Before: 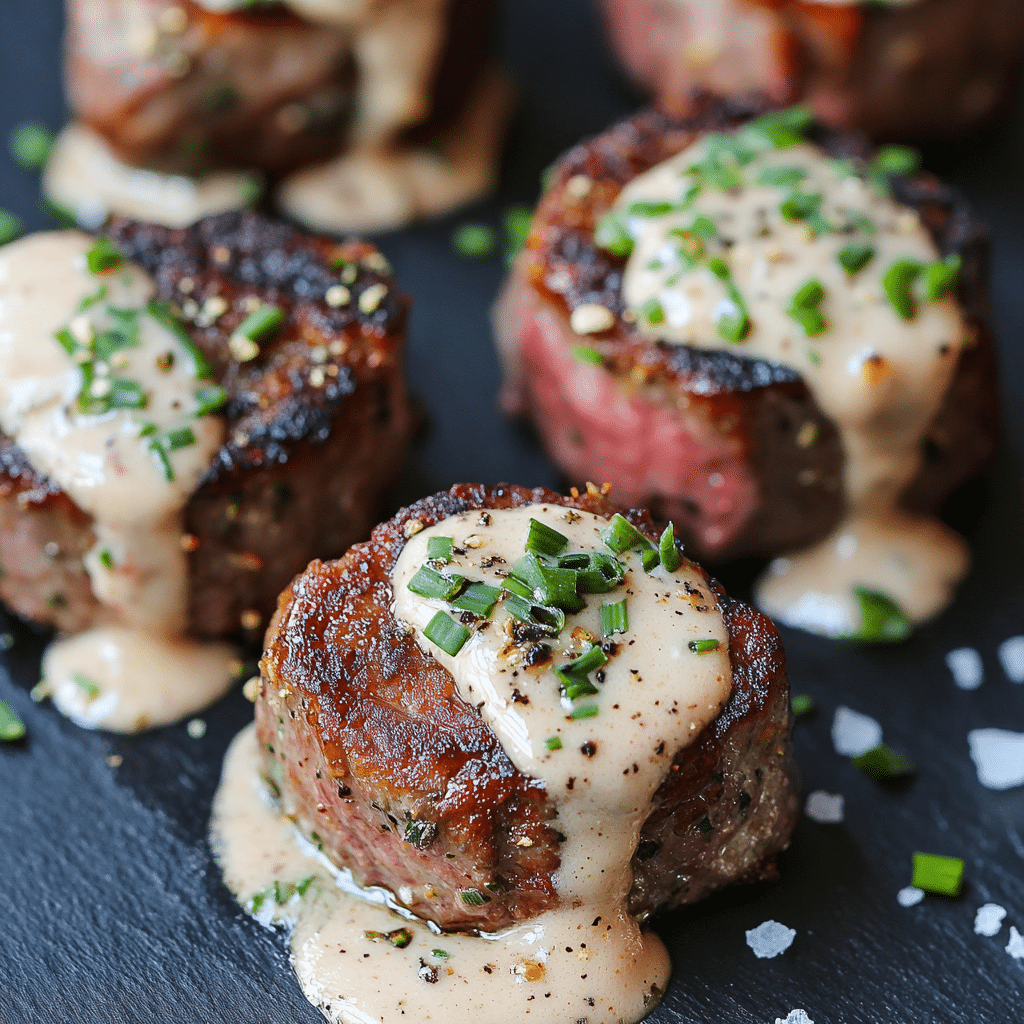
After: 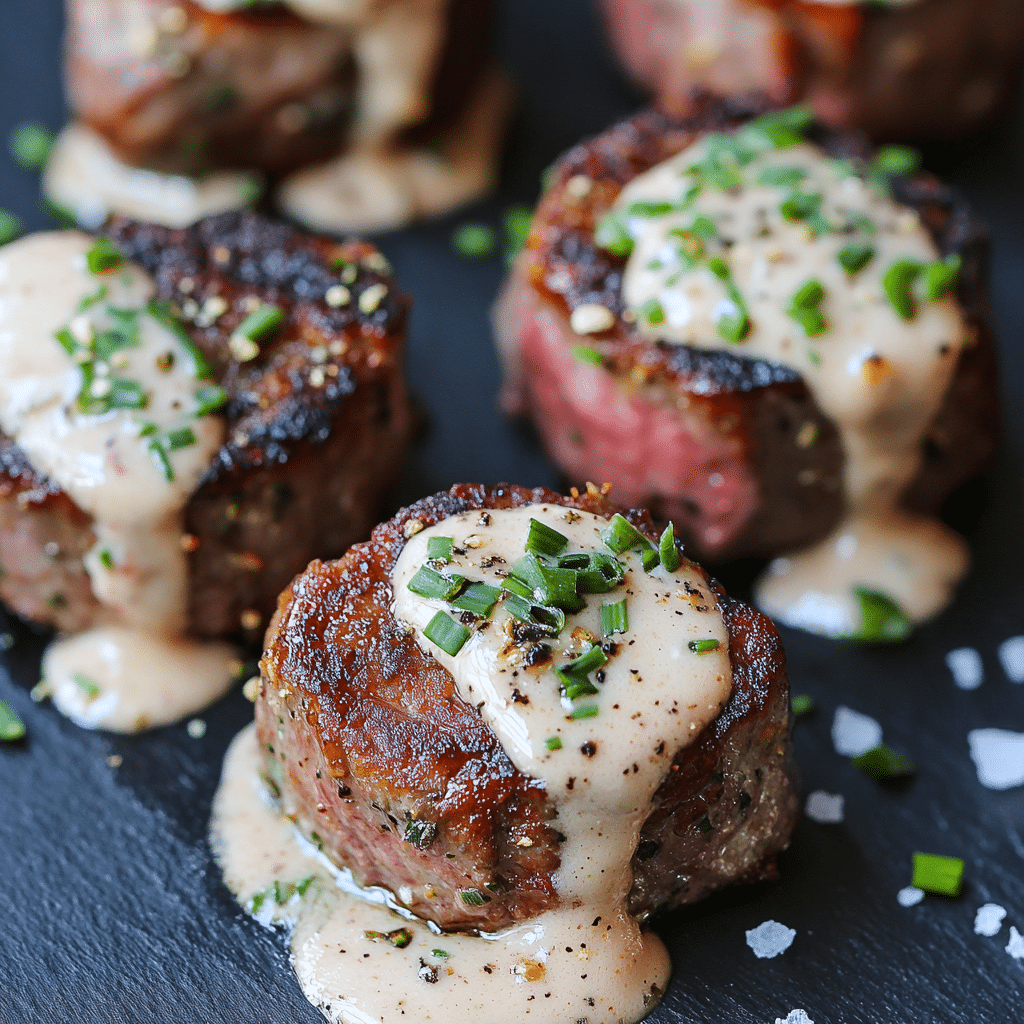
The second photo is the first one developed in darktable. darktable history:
white balance: red 0.983, blue 1.036
